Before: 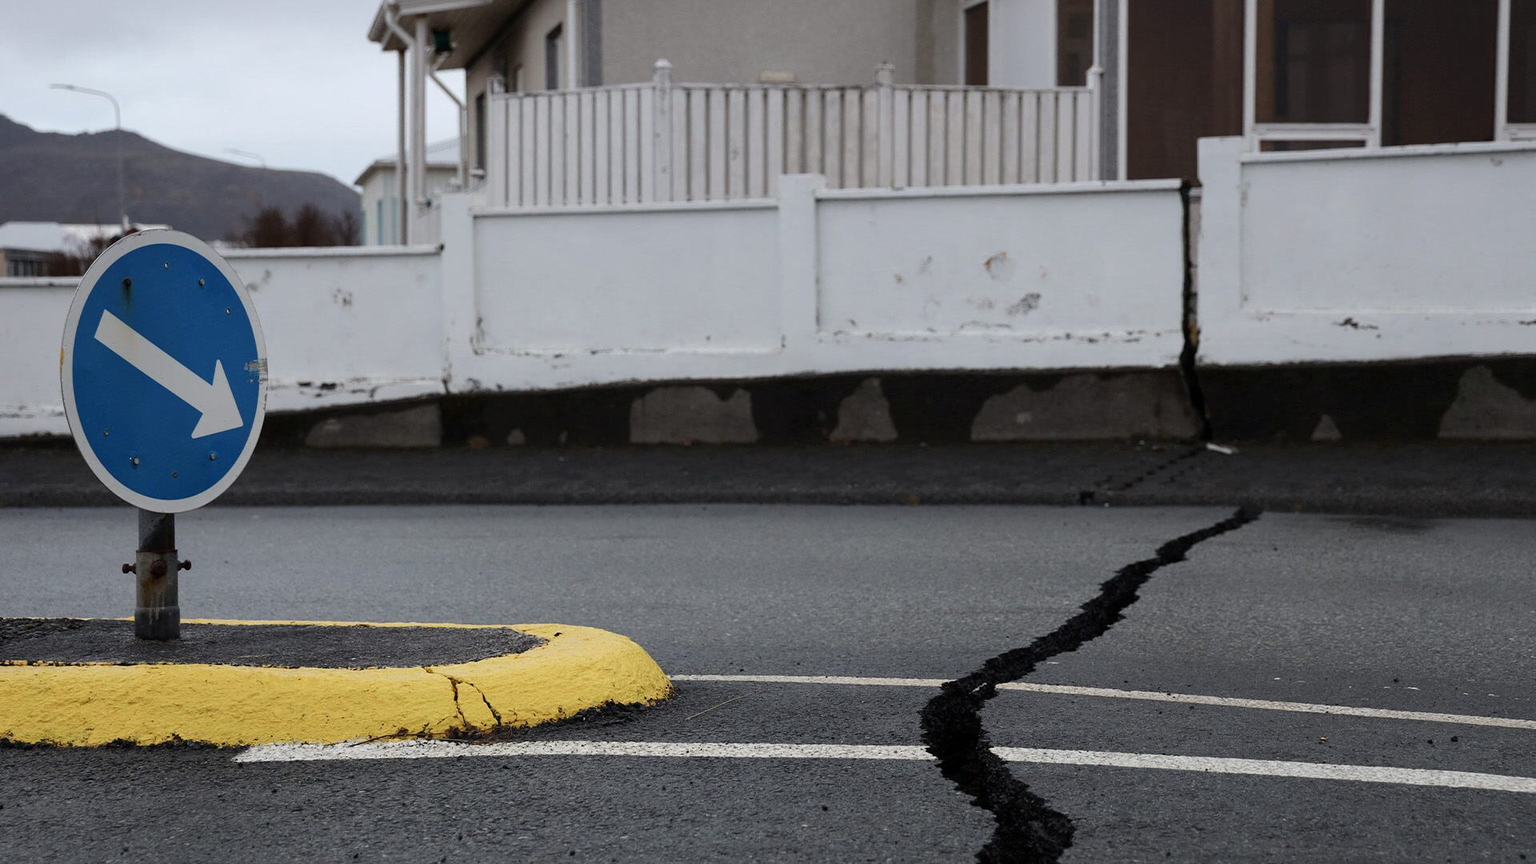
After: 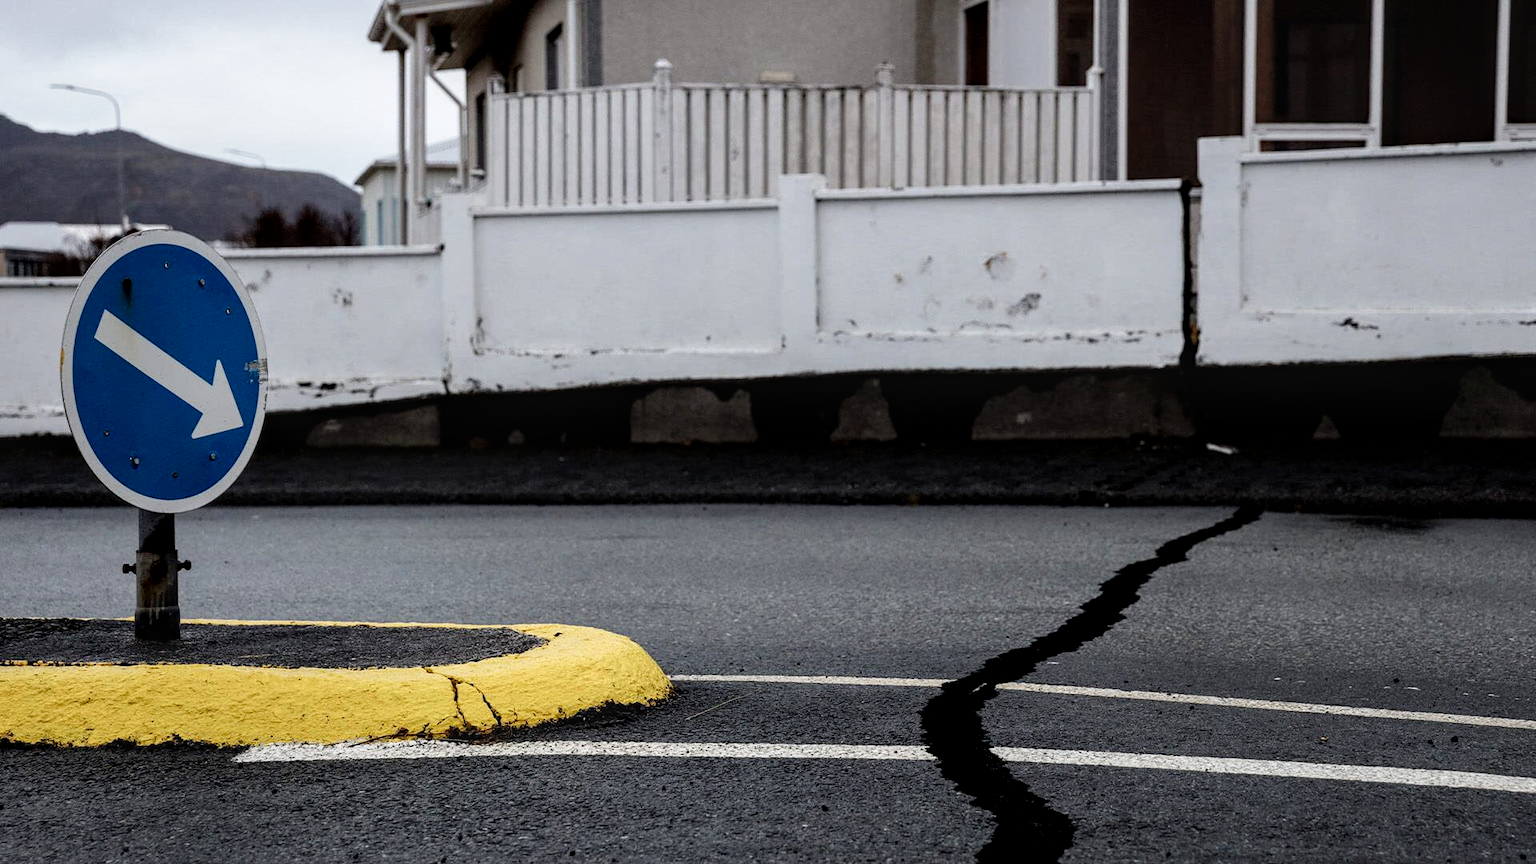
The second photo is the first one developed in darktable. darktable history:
local contrast: detail 130%
filmic rgb: black relative exposure -8.7 EV, white relative exposure 2.7 EV, threshold 3 EV, target black luminance 0%, hardness 6.25, latitude 75%, contrast 1.325, highlights saturation mix -5%, preserve chrominance no, color science v5 (2021), iterations of high-quality reconstruction 0, enable highlight reconstruction true
